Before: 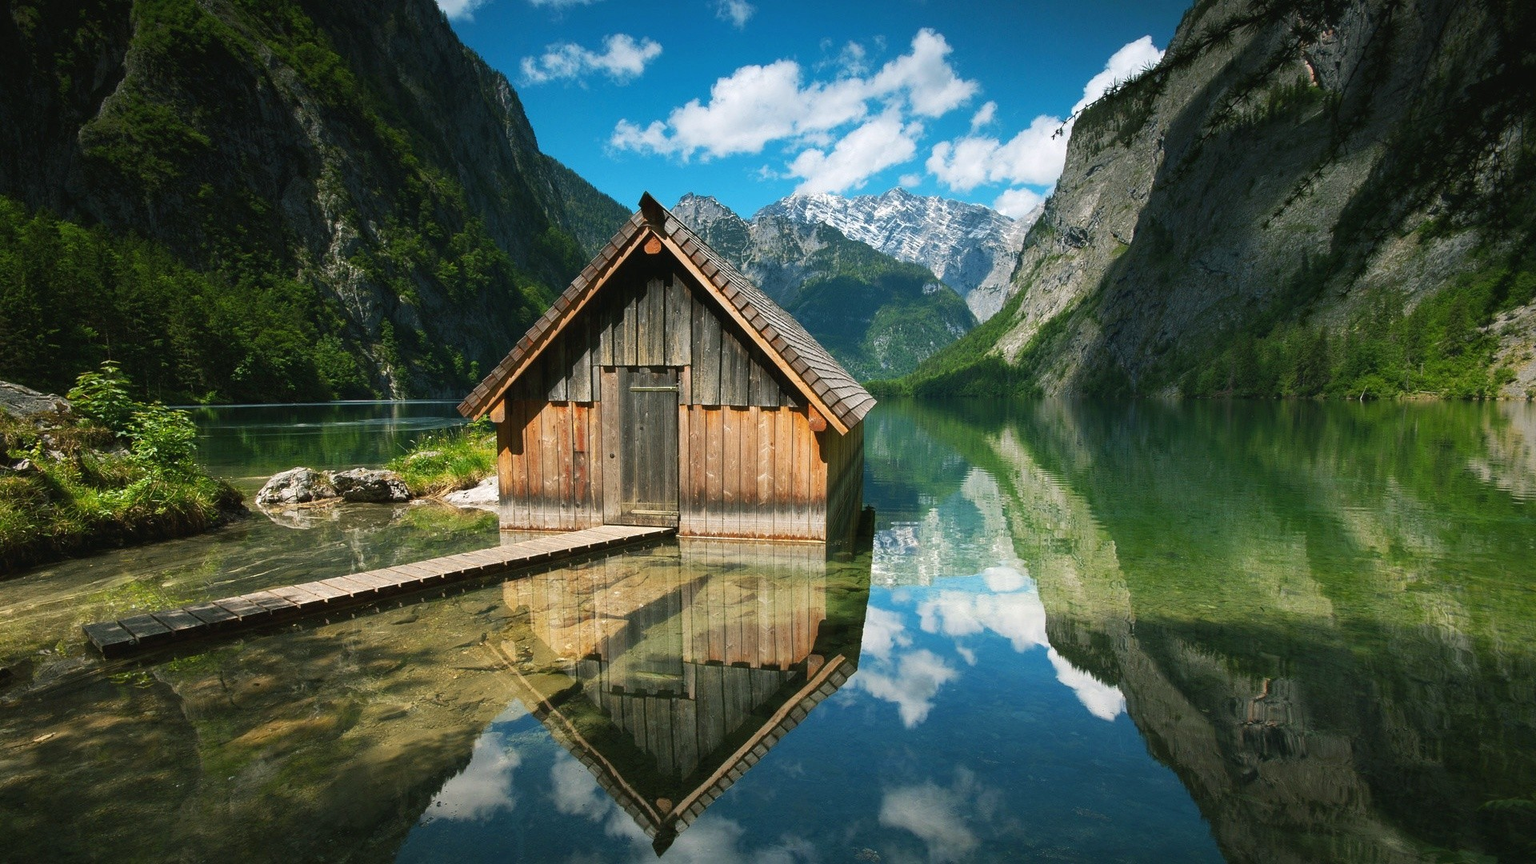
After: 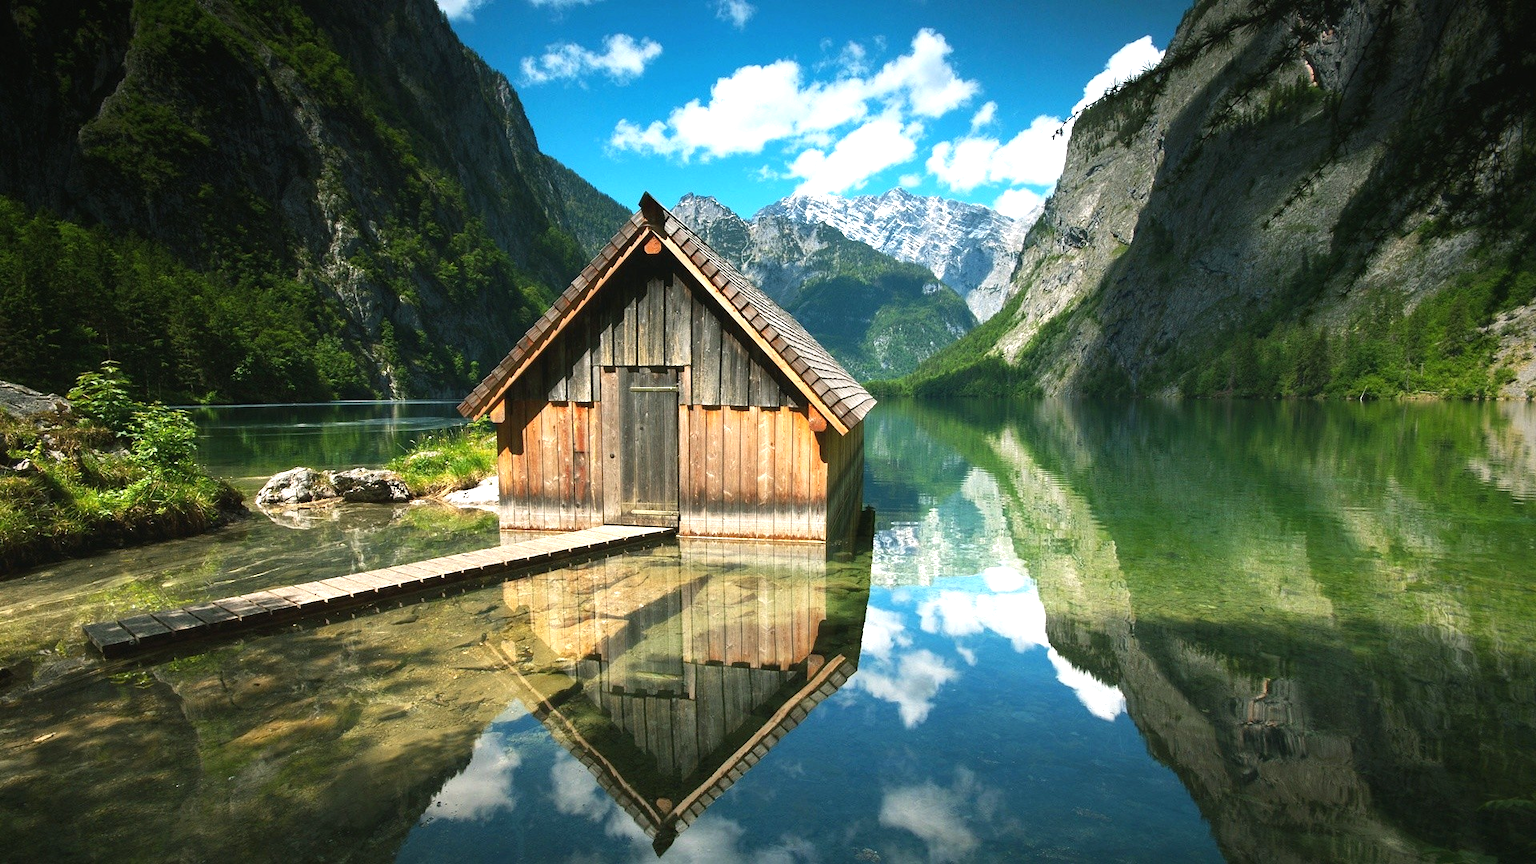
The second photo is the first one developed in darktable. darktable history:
tone equalizer: -8 EV -0.785 EV, -7 EV -0.693 EV, -6 EV -0.61 EV, -5 EV -0.408 EV, -3 EV 0.4 EV, -2 EV 0.6 EV, -1 EV 0.694 EV, +0 EV 0.766 EV, smoothing diameter 24.9%, edges refinement/feathering 10, preserve details guided filter
